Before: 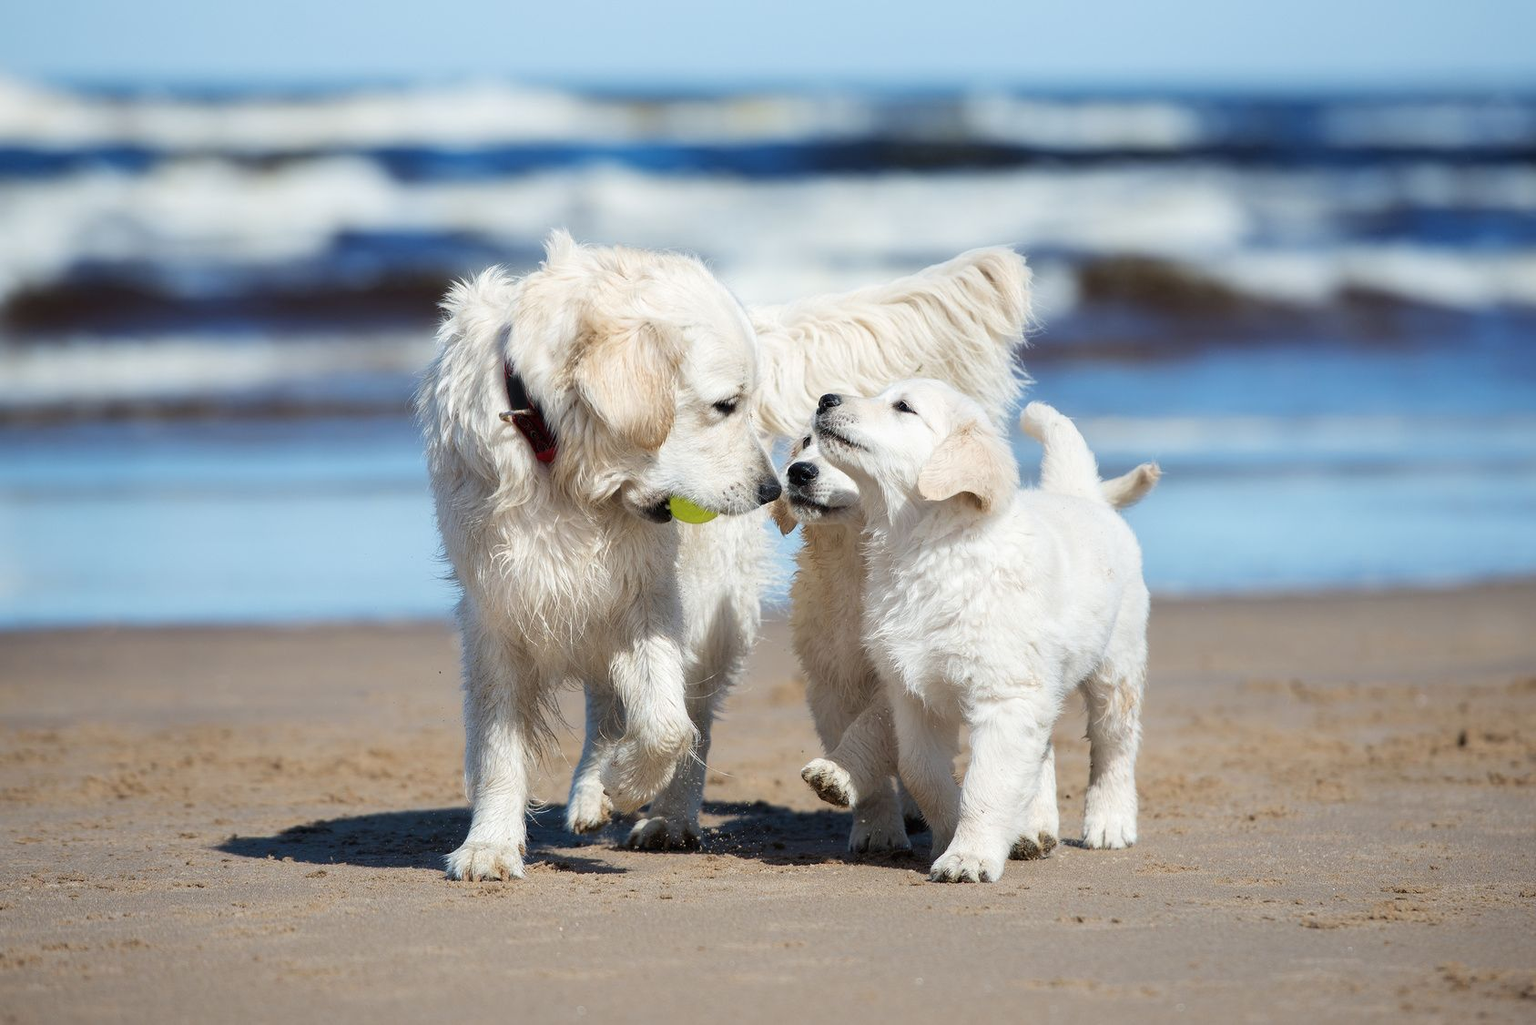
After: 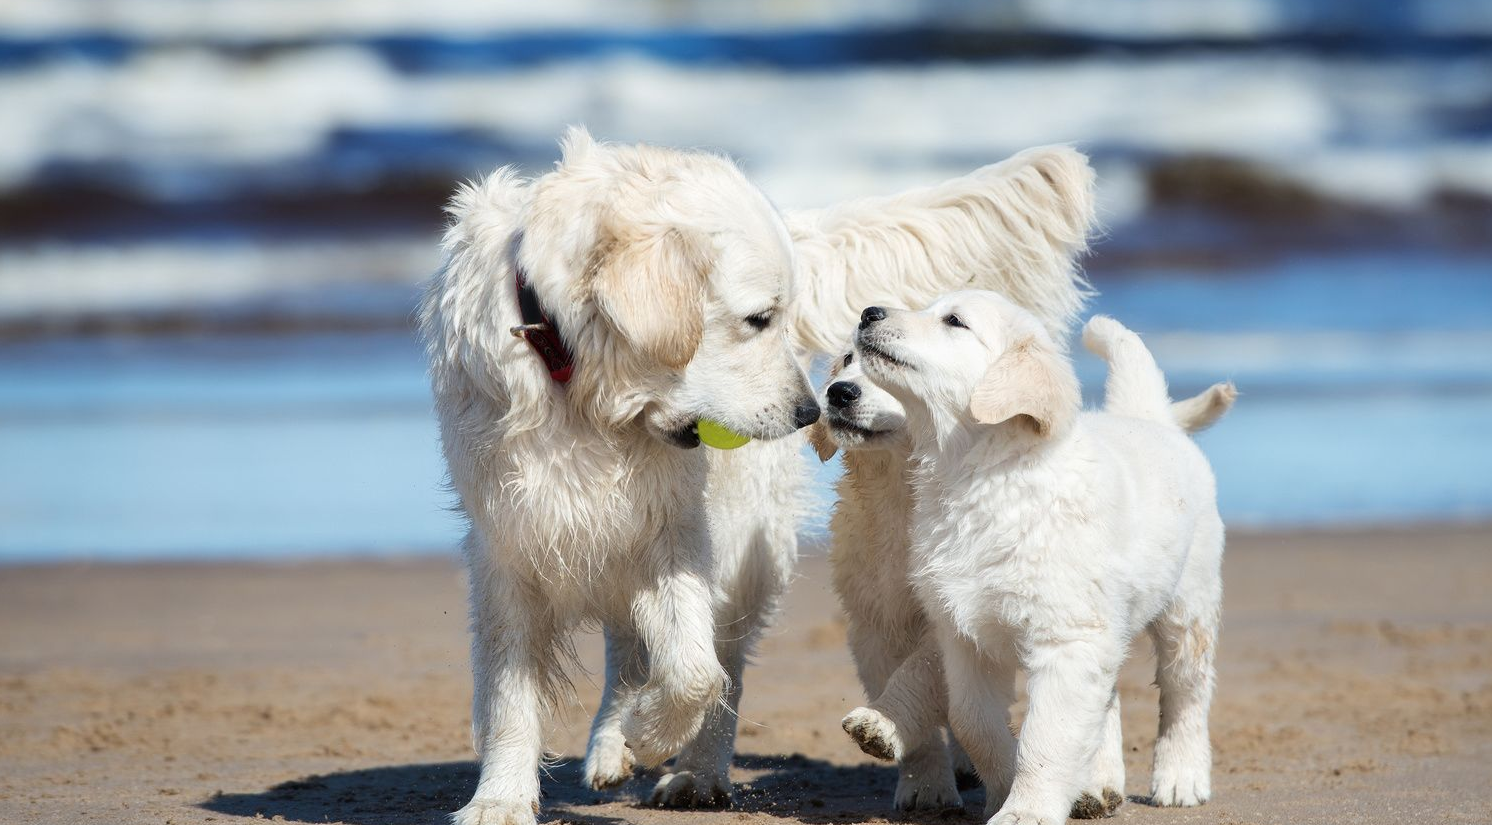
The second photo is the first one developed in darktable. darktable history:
crop and rotate: left 2.304%, top 11.251%, right 9.213%, bottom 15.479%
